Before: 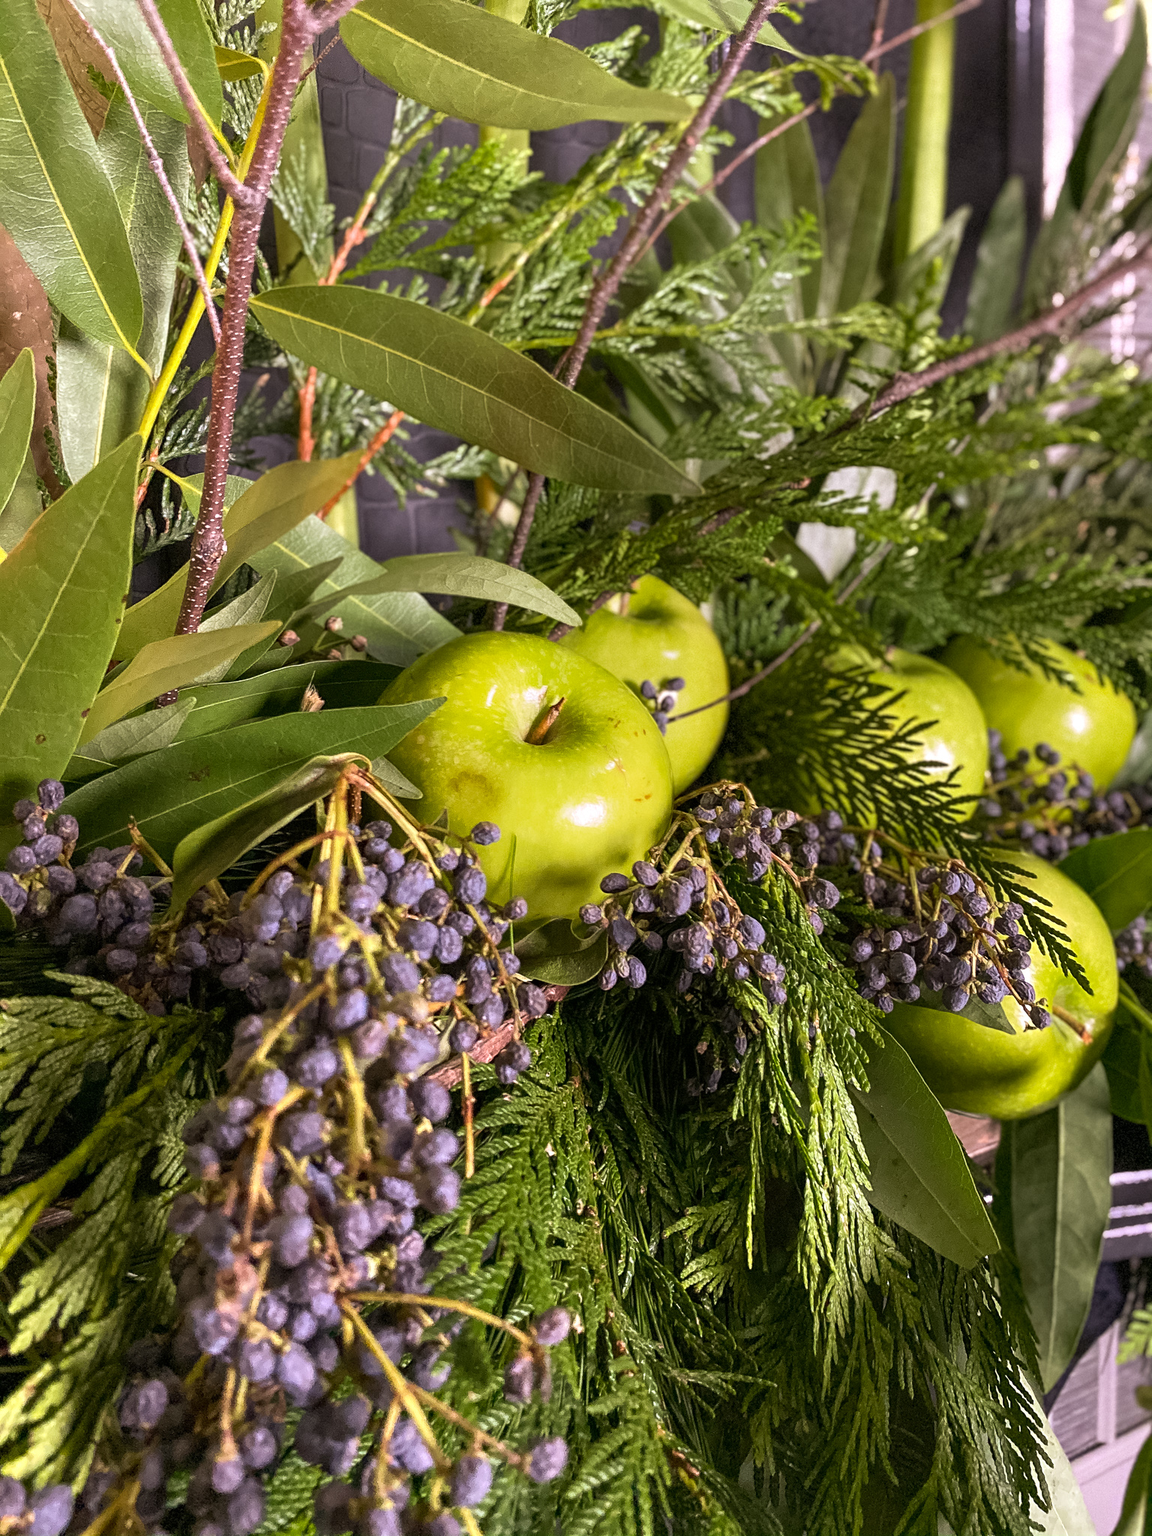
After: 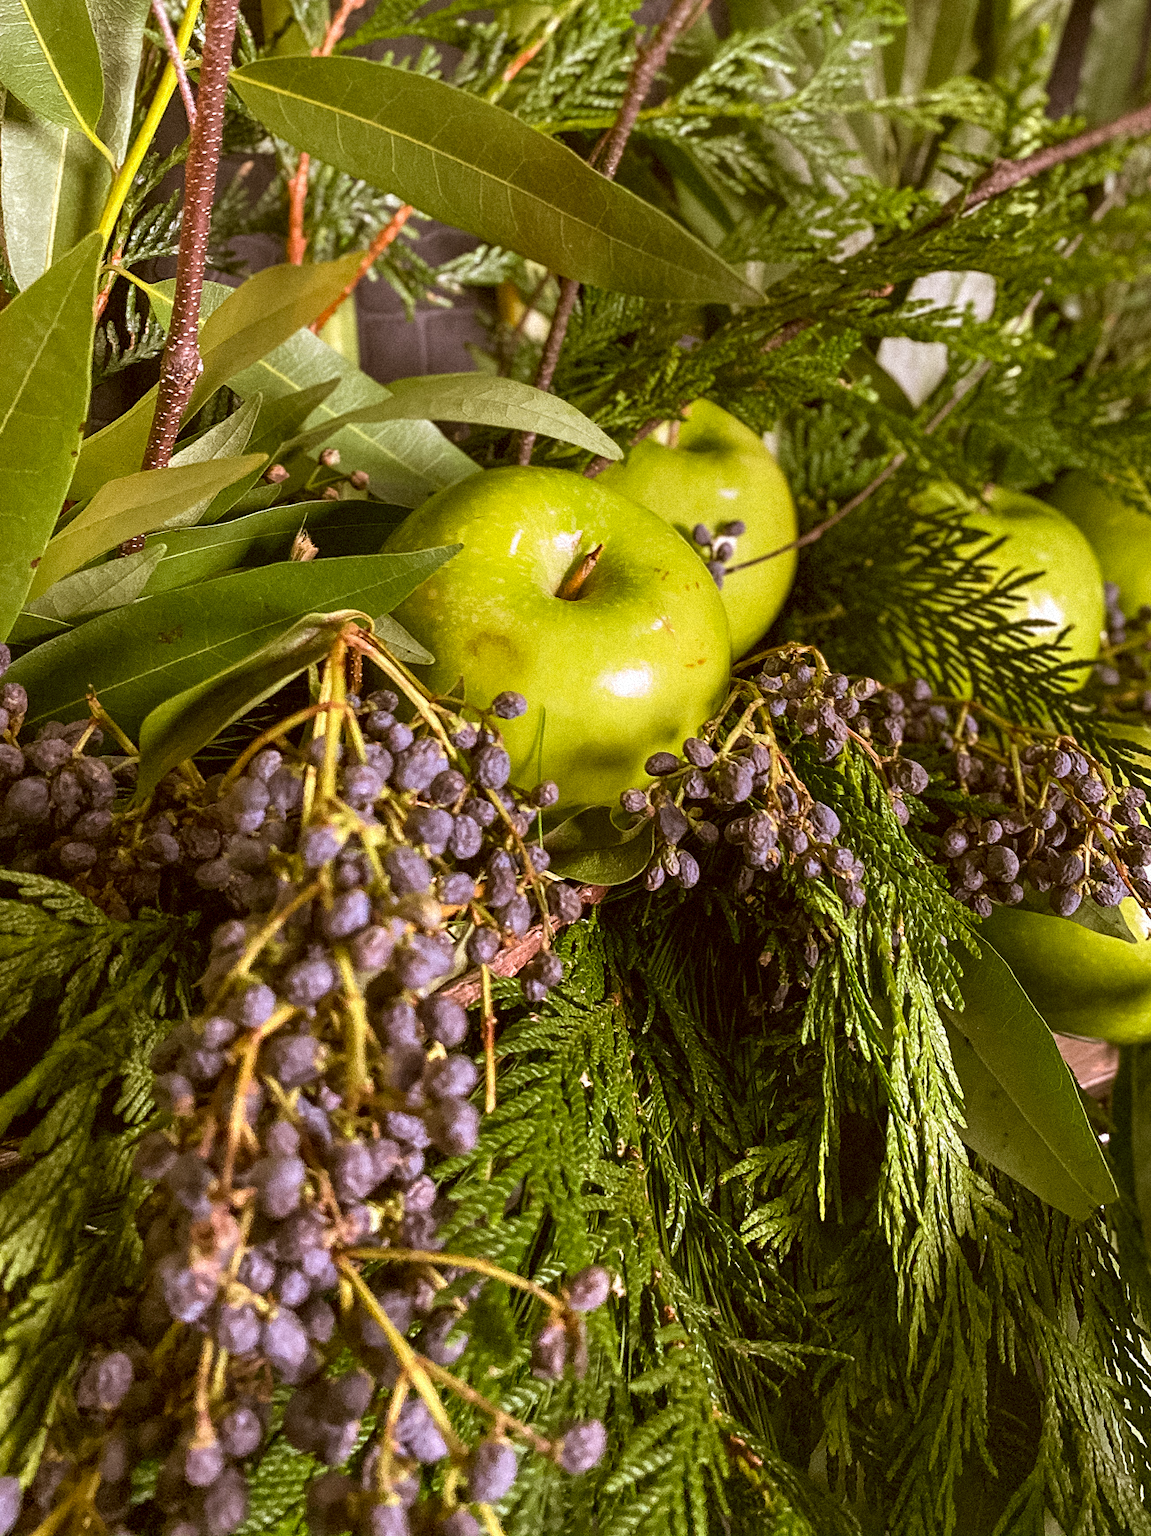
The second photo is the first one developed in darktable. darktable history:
grain: mid-tones bias 0%
crop and rotate: left 4.842%, top 15.51%, right 10.668%
color correction: highlights a* -0.482, highlights b* 0.161, shadows a* 4.66, shadows b* 20.72
